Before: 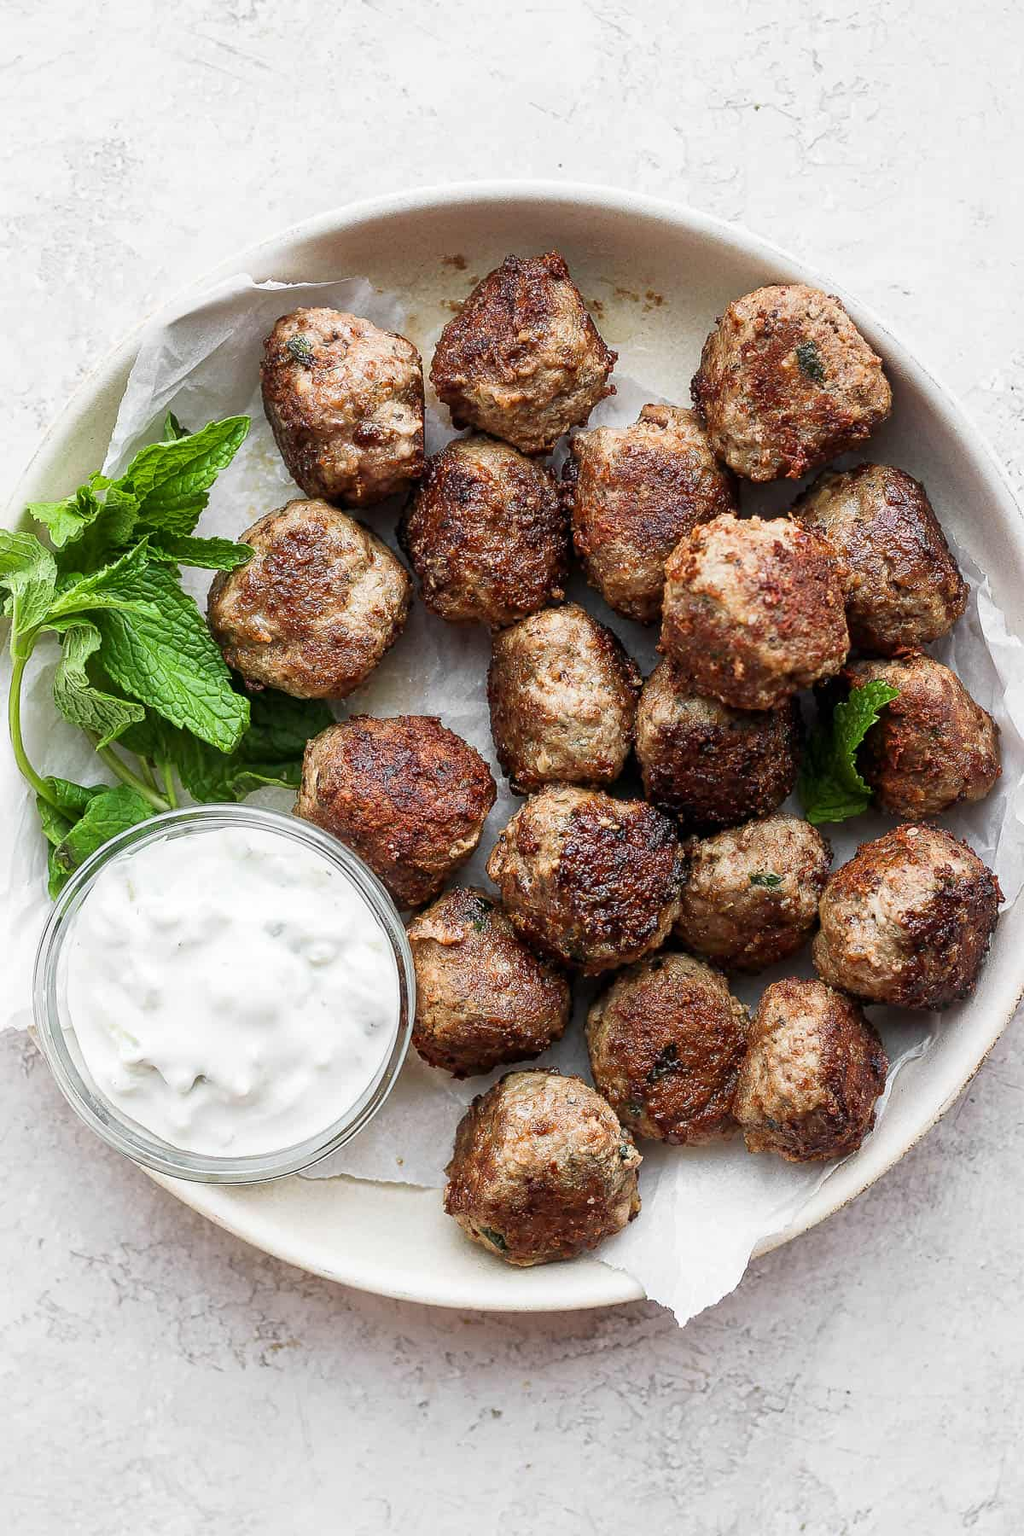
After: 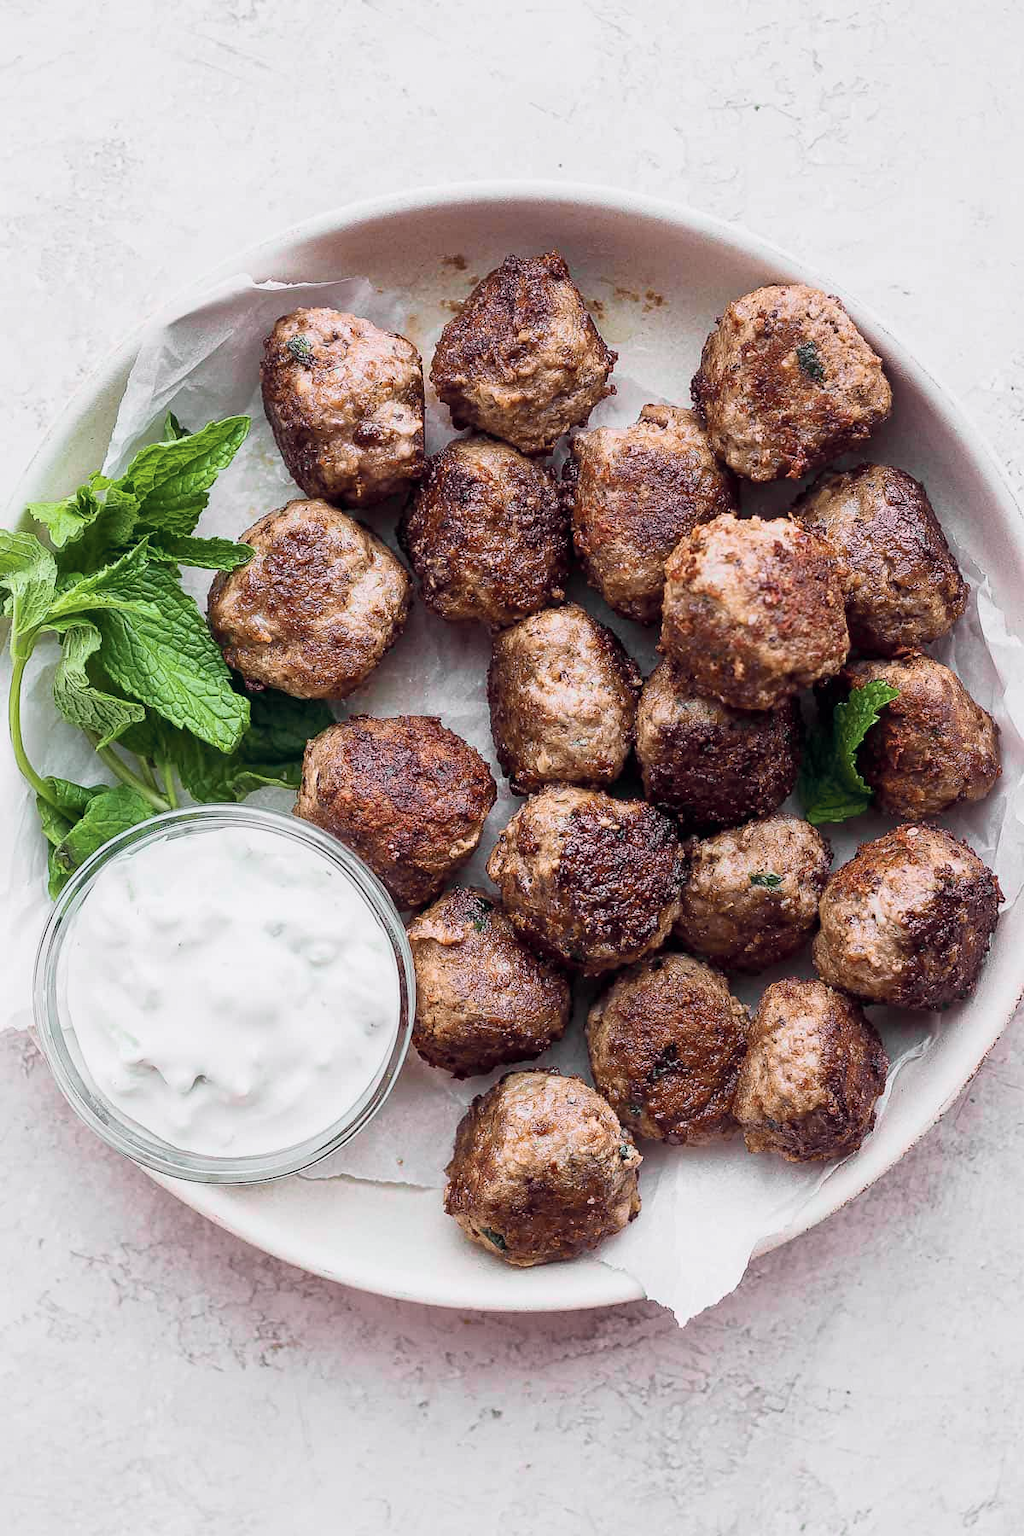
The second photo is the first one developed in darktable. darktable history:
tone curve: curves: ch0 [(0, 0) (0.822, 0.825) (0.994, 0.955)]; ch1 [(0, 0) (0.226, 0.261) (0.383, 0.397) (0.46, 0.46) (0.498, 0.501) (0.524, 0.543) (0.578, 0.575) (1, 1)]; ch2 [(0, 0) (0.438, 0.456) (0.5, 0.495) (0.547, 0.515) (0.597, 0.58) (0.629, 0.603) (1, 1)], color space Lab, independent channels, preserve colors none
